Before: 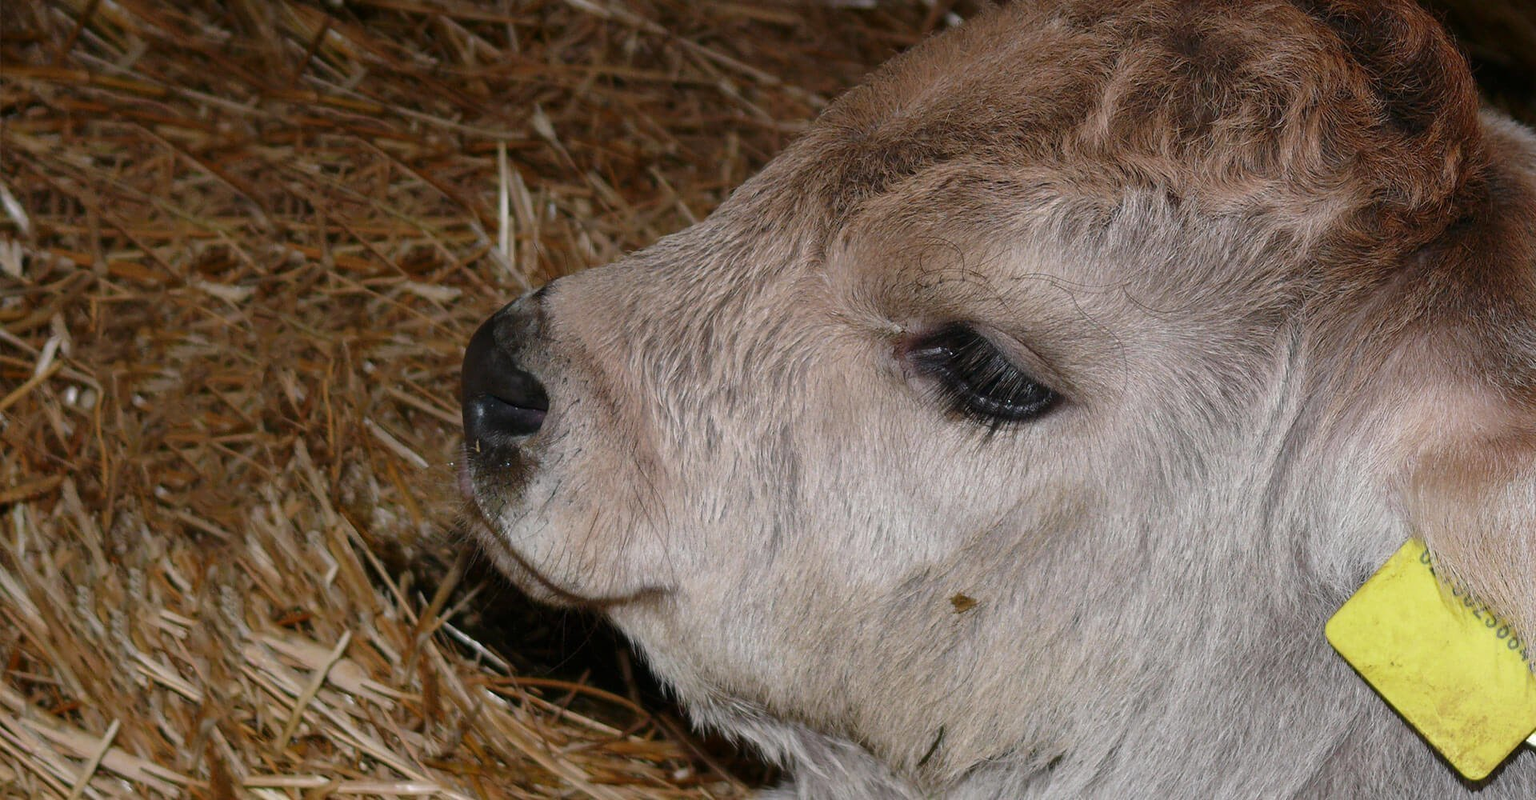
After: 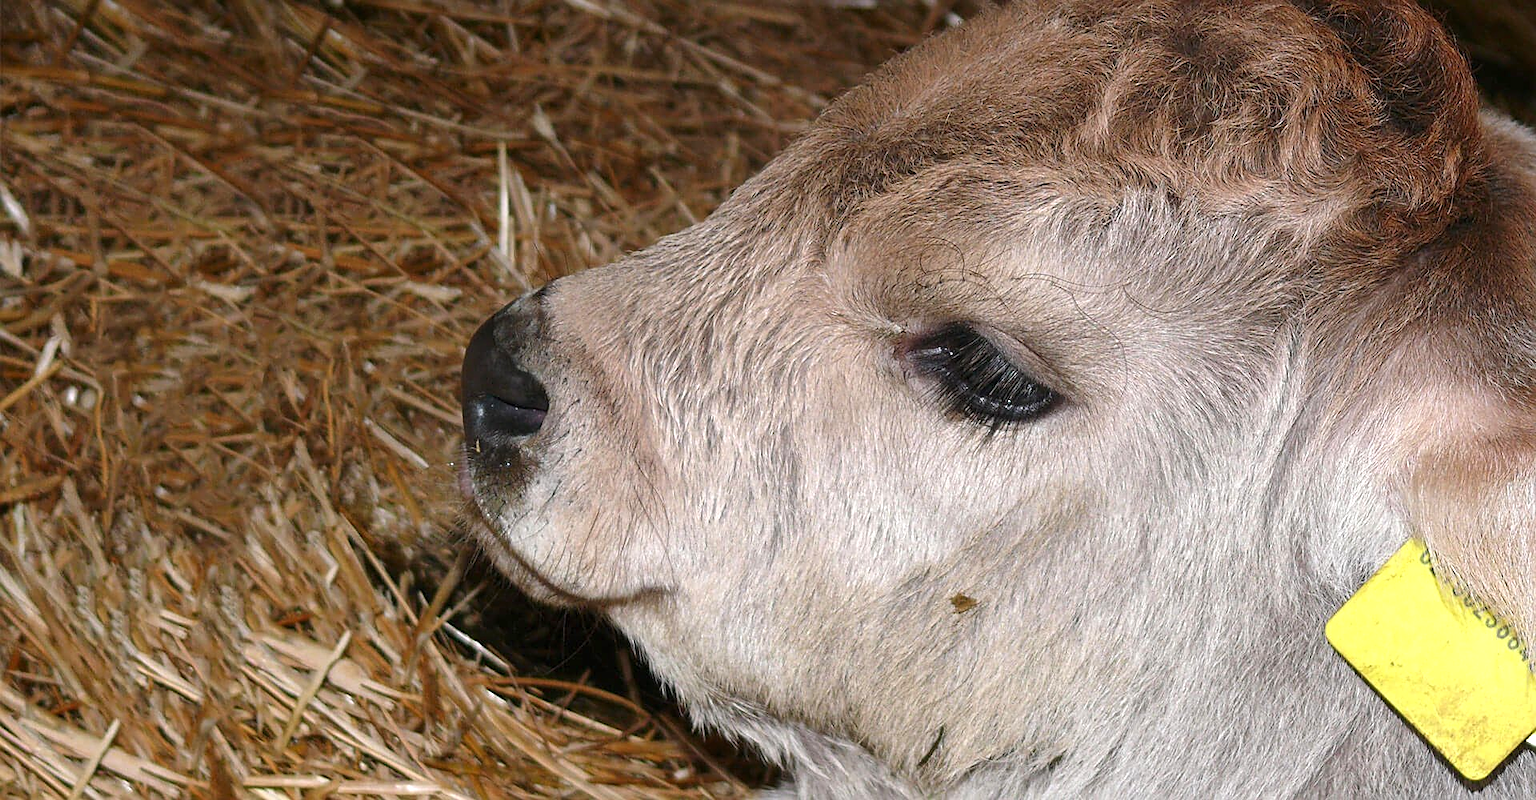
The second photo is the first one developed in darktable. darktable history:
tone equalizer: on, module defaults
exposure: black level correction 0, exposure 0.7 EV, compensate exposure bias true, compensate highlight preservation false
sharpen: on, module defaults
